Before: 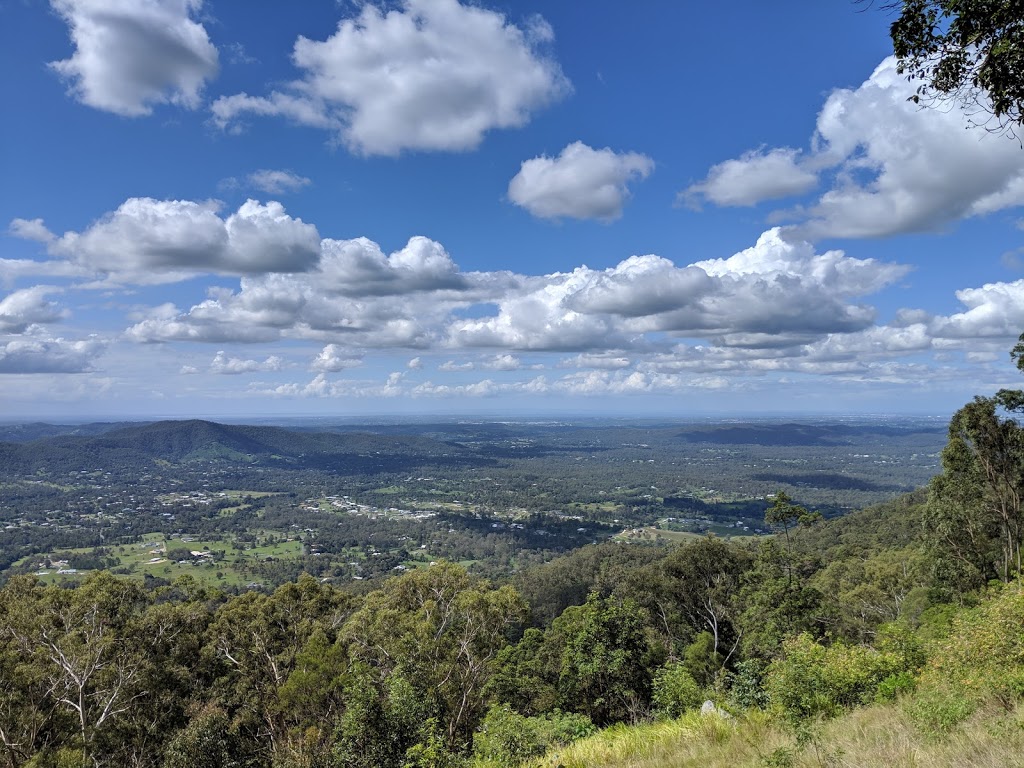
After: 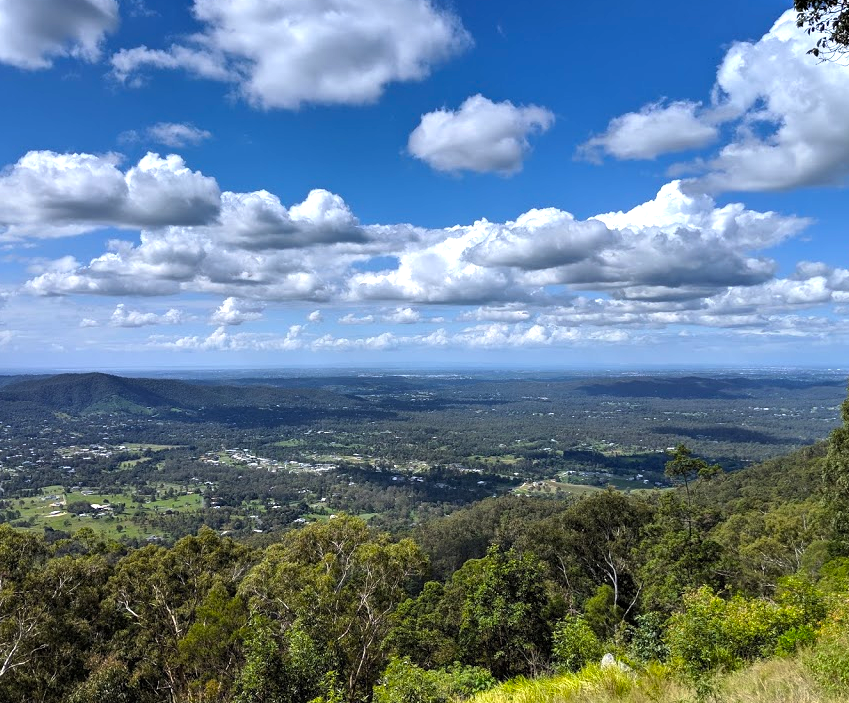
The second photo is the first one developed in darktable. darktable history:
color balance rgb: perceptual saturation grading › global saturation 31.268%, perceptual brilliance grading › highlights 14.22%, perceptual brilliance grading › shadows -18.732%
crop: left 9.782%, top 6.243%, right 7.287%, bottom 2.112%
